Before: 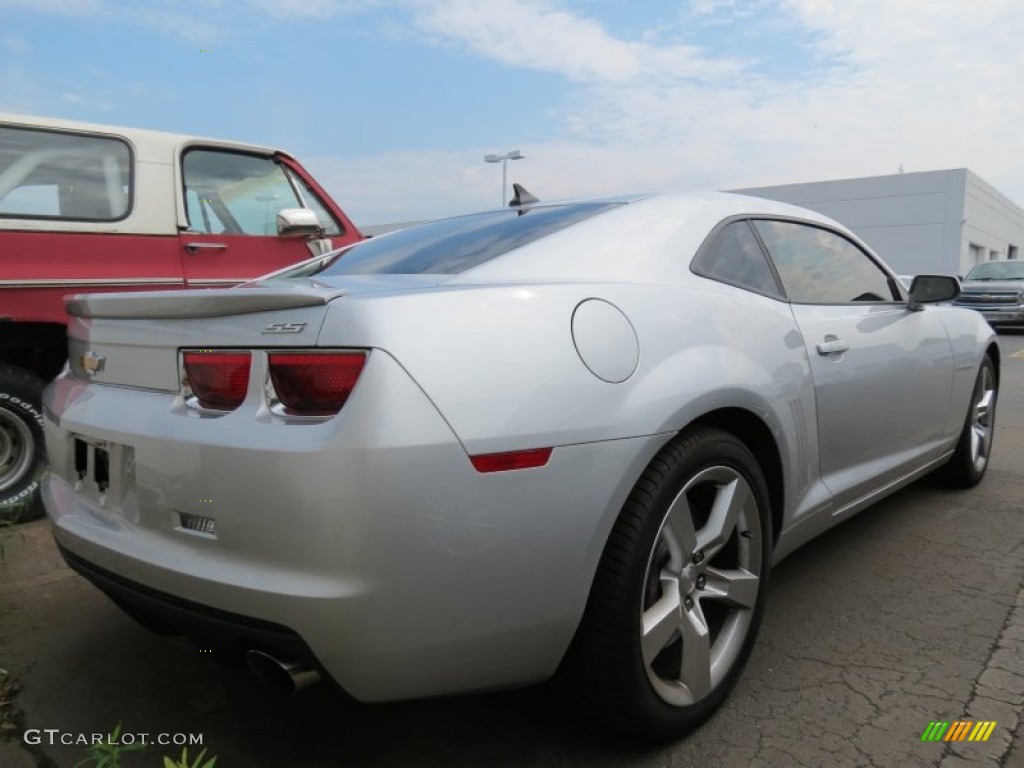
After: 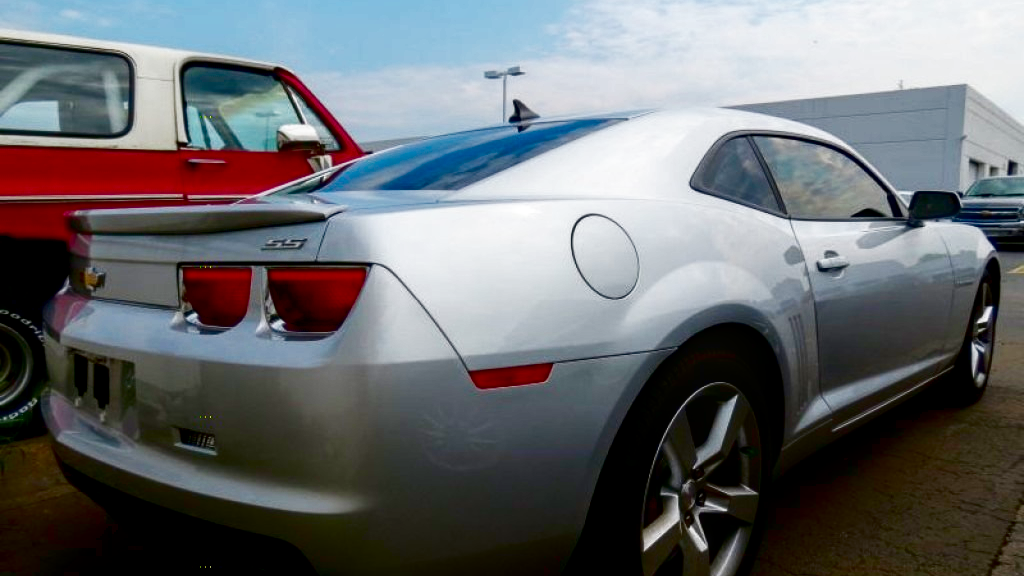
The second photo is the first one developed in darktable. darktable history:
local contrast: detail 130%
contrast brightness saturation: brightness -0.991, saturation 1
base curve: curves: ch0 [(0, 0) (0.008, 0.007) (0.022, 0.029) (0.048, 0.089) (0.092, 0.197) (0.191, 0.399) (0.275, 0.534) (0.357, 0.65) (0.477, 0.78) (0.542, 0.833) (0.799, 0.973) (1, 1)], preserve colors none
crop: top 11.019%, bottom 13.904%
